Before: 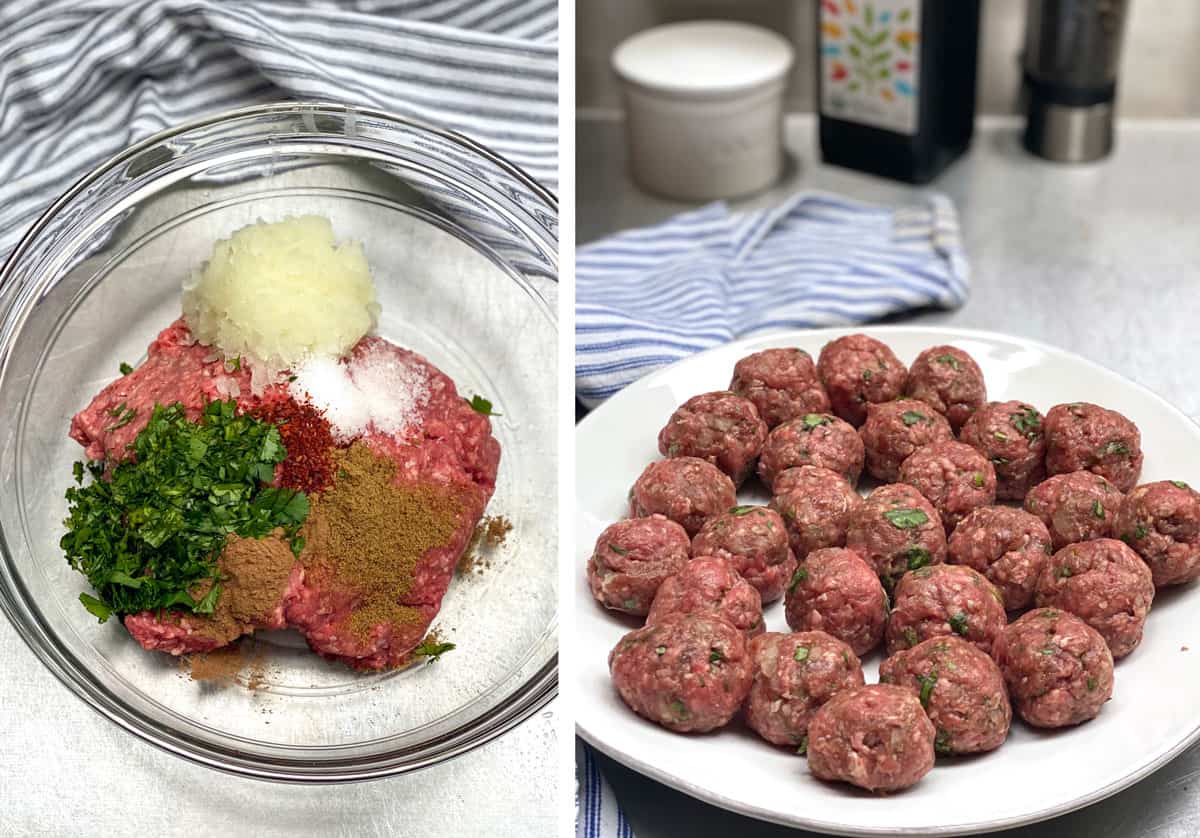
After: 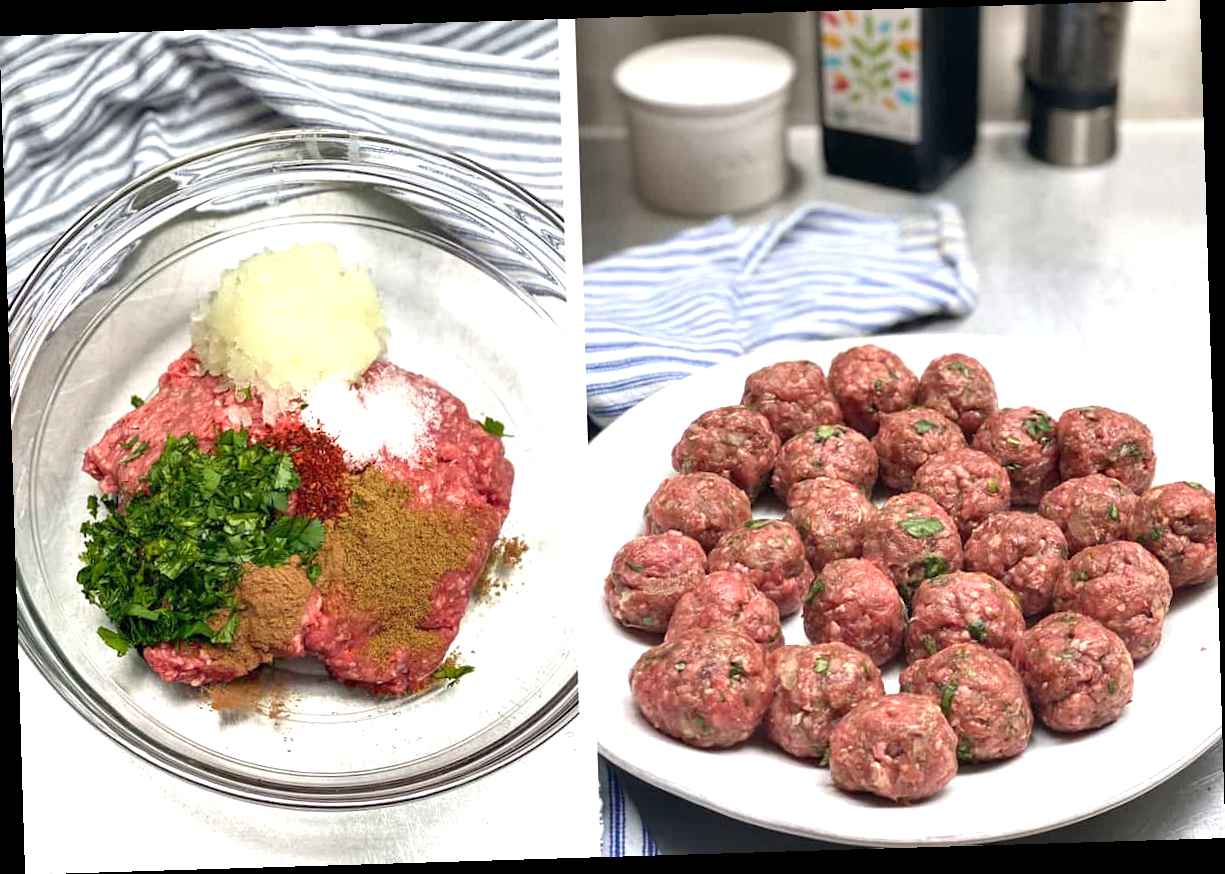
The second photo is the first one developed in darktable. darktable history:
exposure: exposure 0.566 EV, compensate highlight preservation false
rotate and perspective: rotation -1.75°, automatic cropping off
color balance: on, module defaults
